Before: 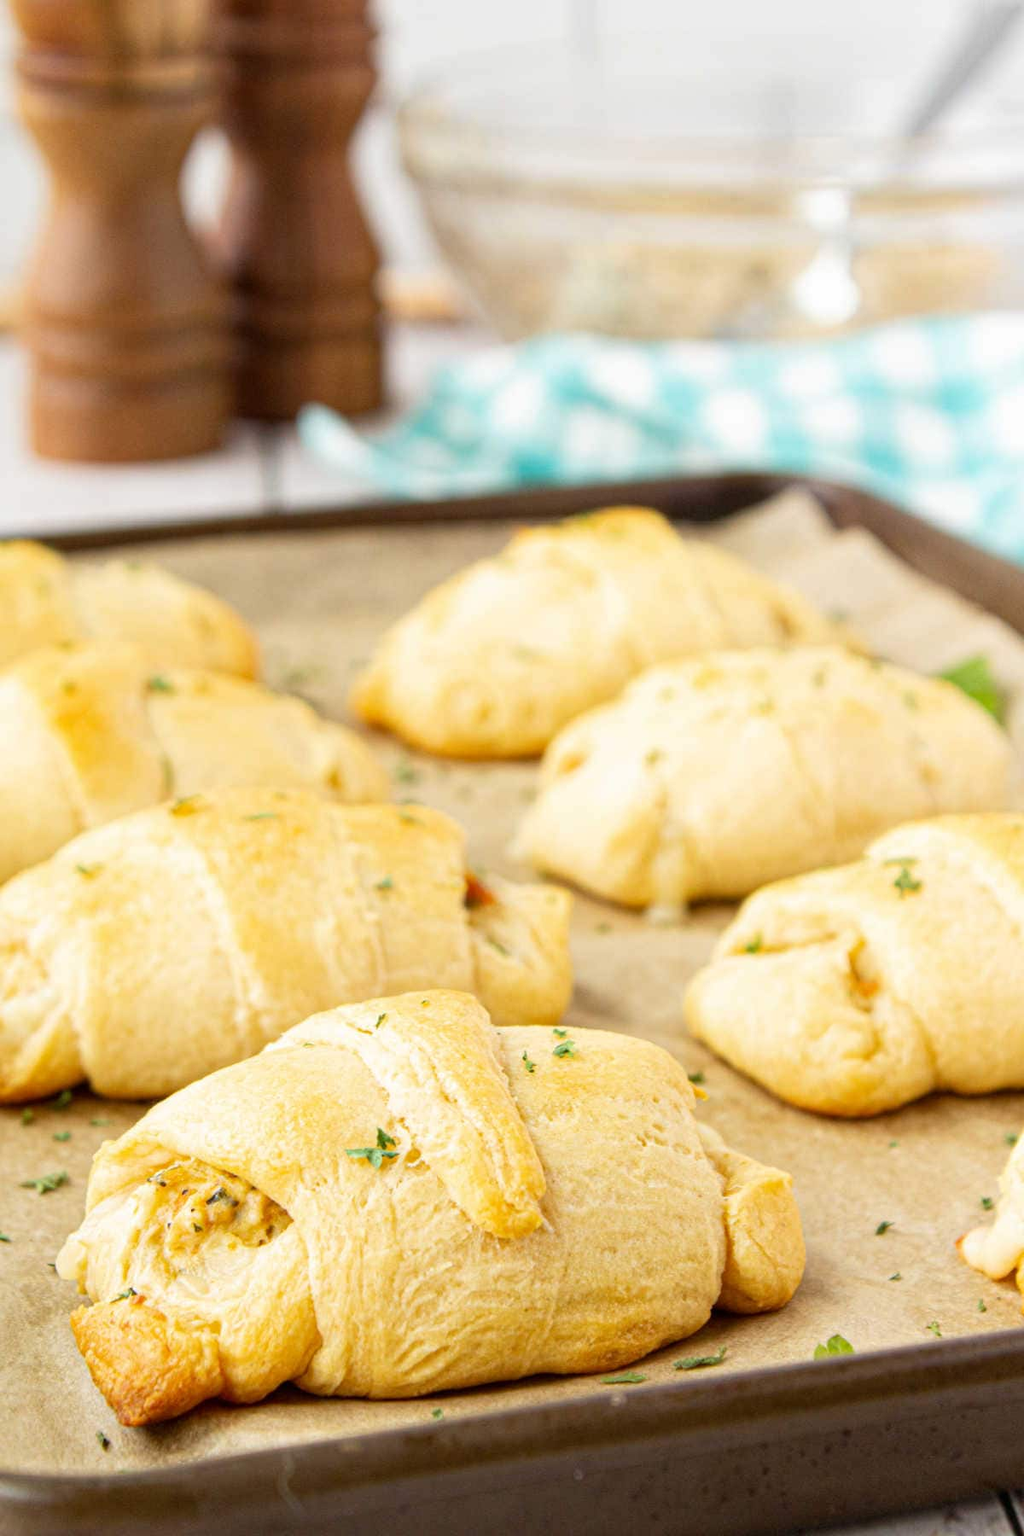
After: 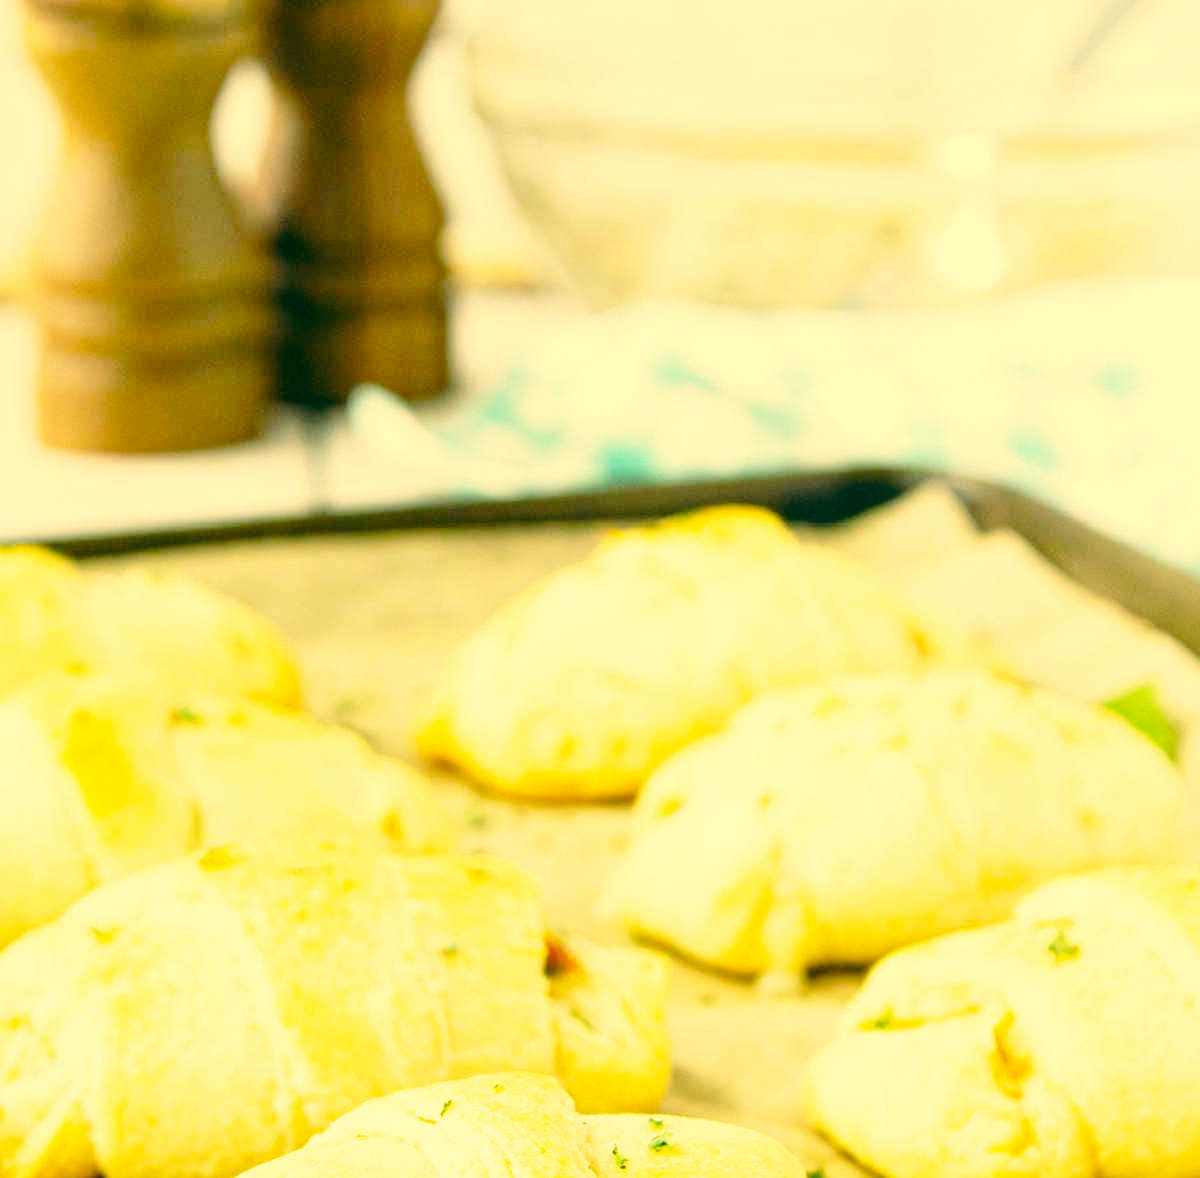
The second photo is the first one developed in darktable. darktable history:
crop and rotate: top 4.913%, bottom 29.636%
base curve: curves: ch0 [(0, 0) (0.028, 0.03) (0.121, 0.232) (0.46, 0.748) (0.859, 0.968) (1, 1)], preserve colors none
color correction: highlights a* 1.9, highlights b* 34.39, shadows a* -36.64, shadows b* -5.43
